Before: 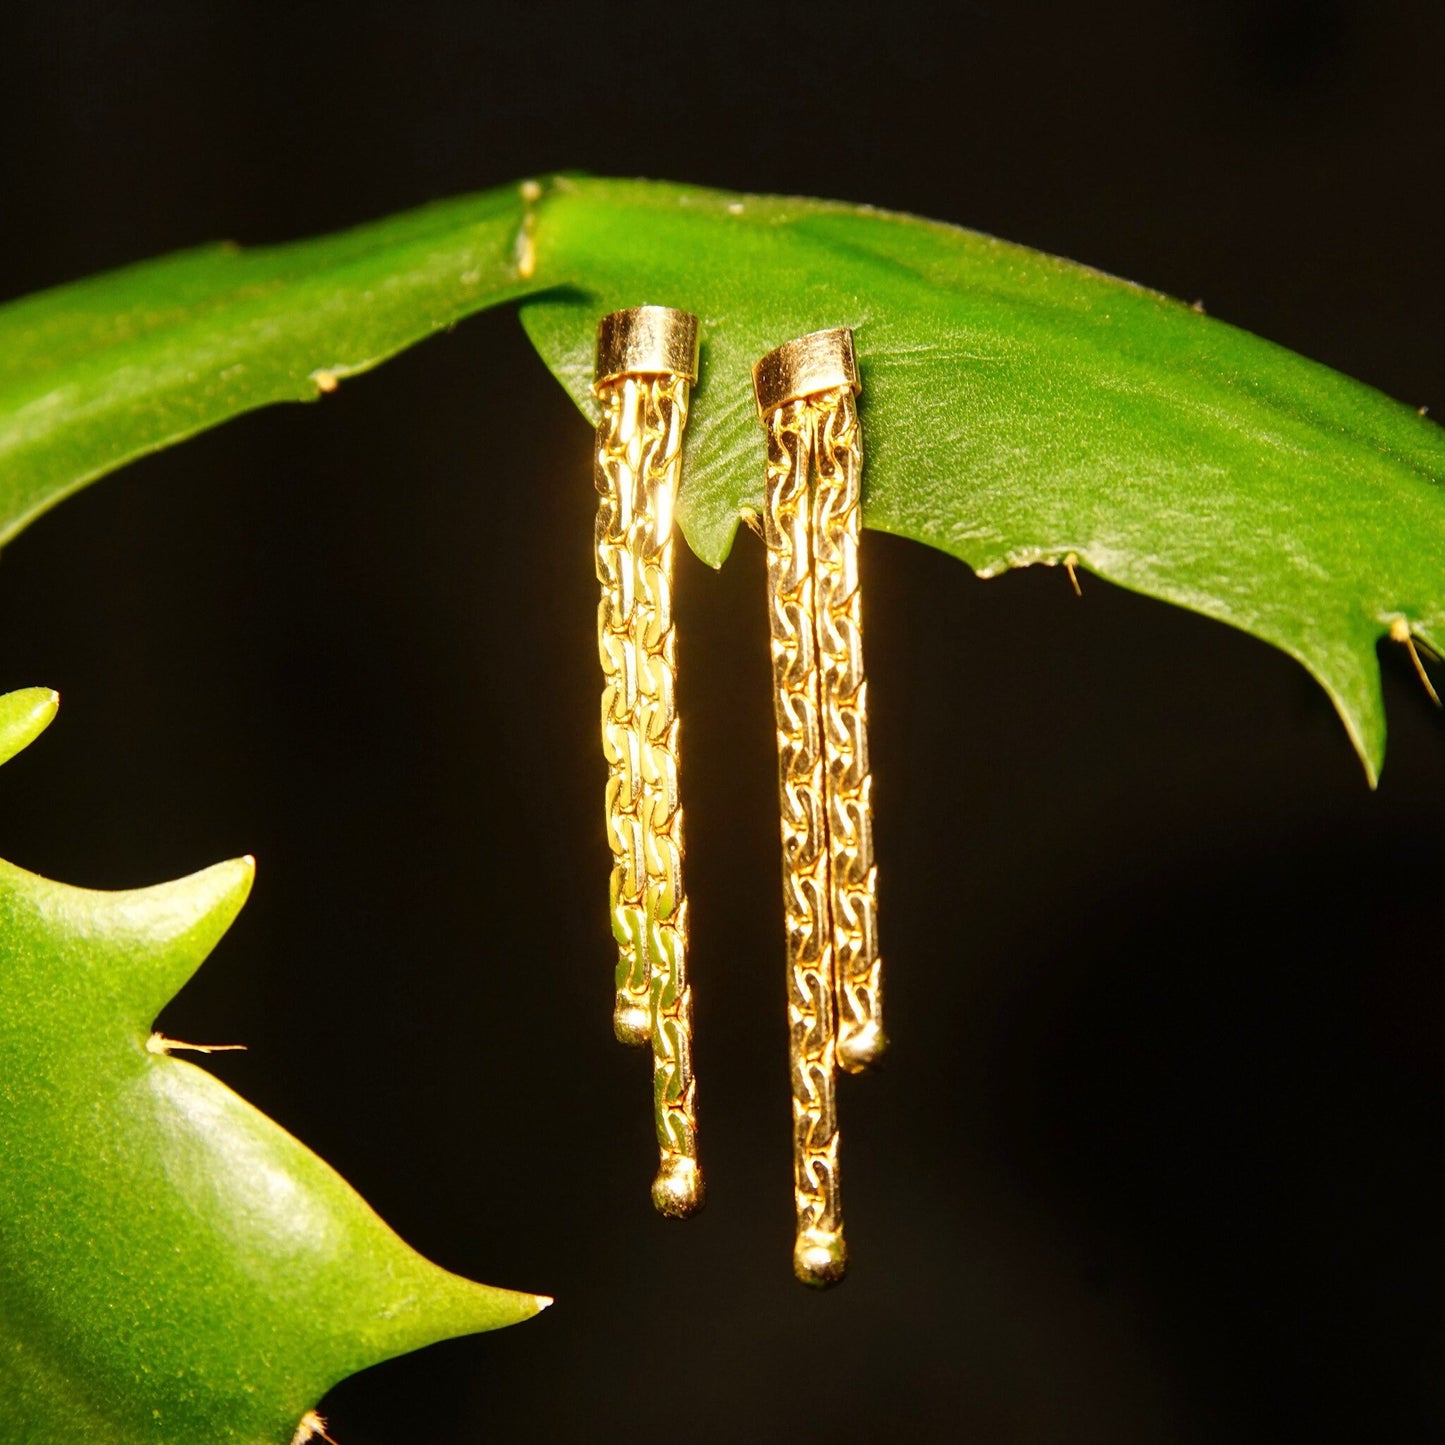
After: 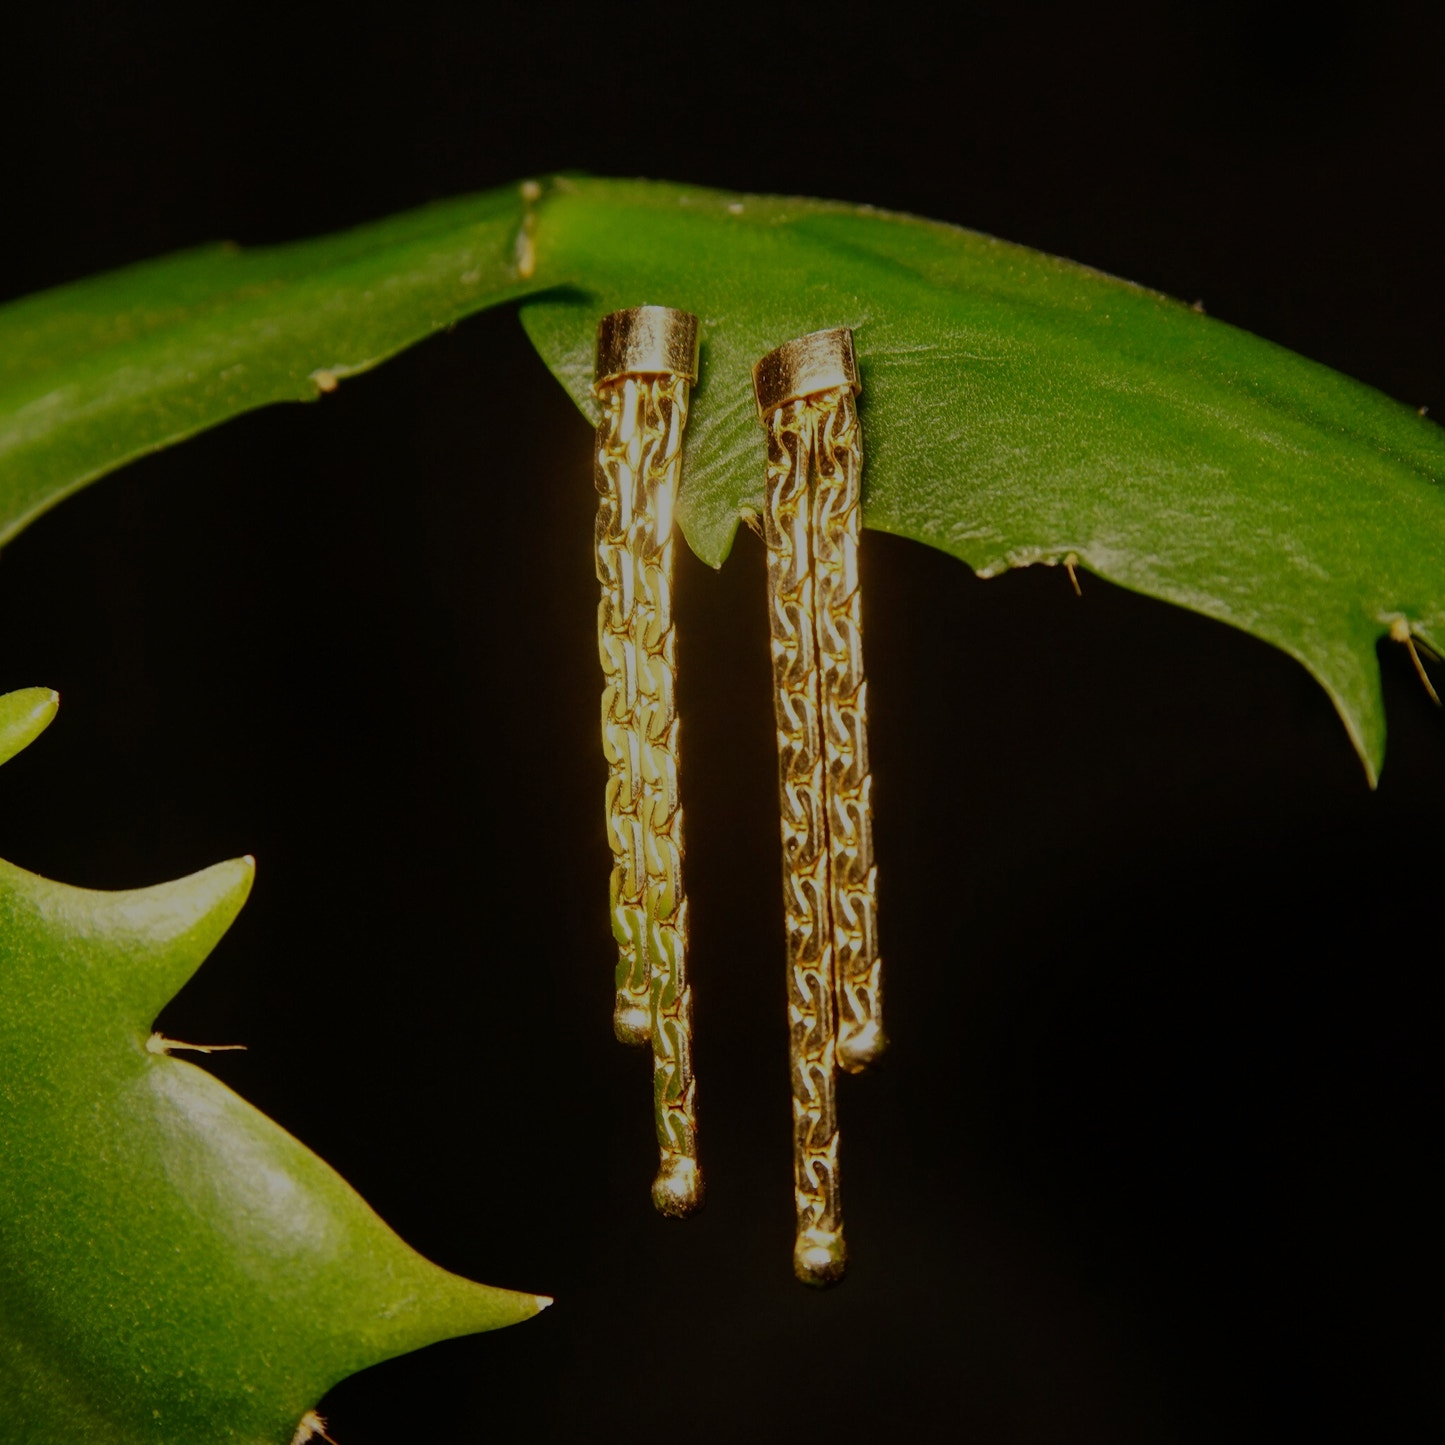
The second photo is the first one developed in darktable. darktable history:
exposure: exposure -1.428 EV, compensate highlight preservation false
tone equalizer: -7 EV 0.098 EV, edges refinement/feathering 500, mask exposure compensation -1.57 EV, preserve details guided filter
